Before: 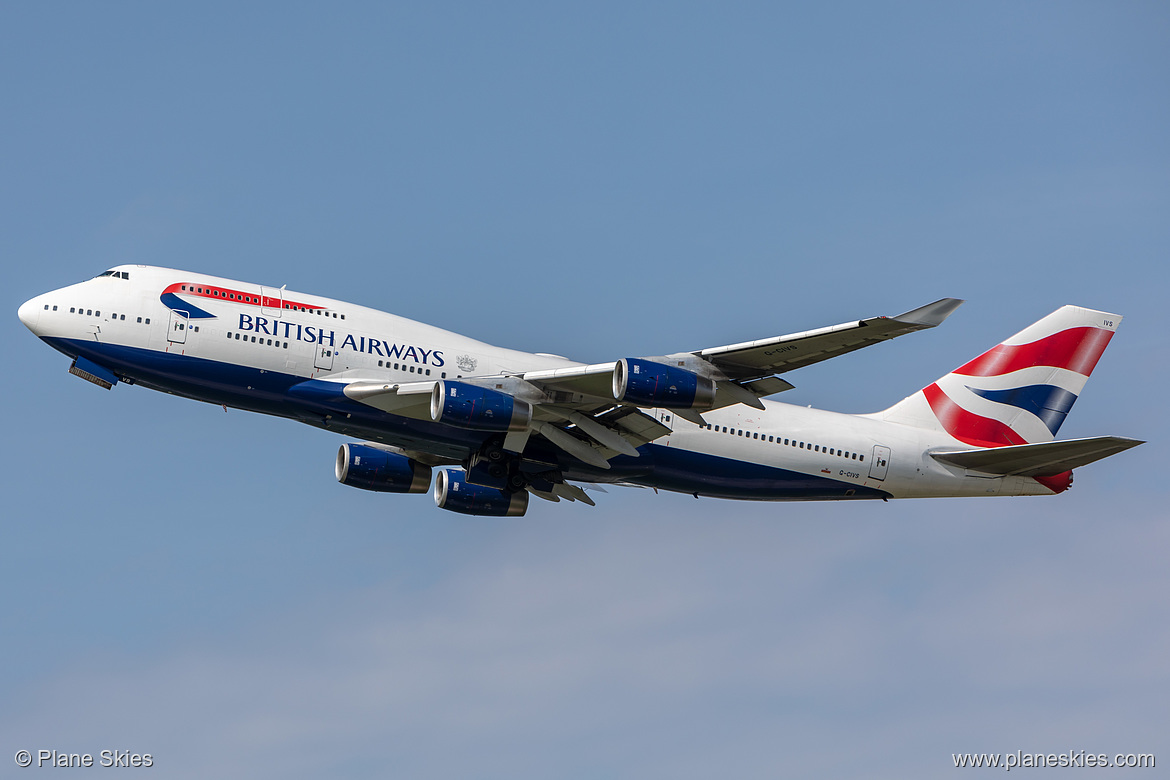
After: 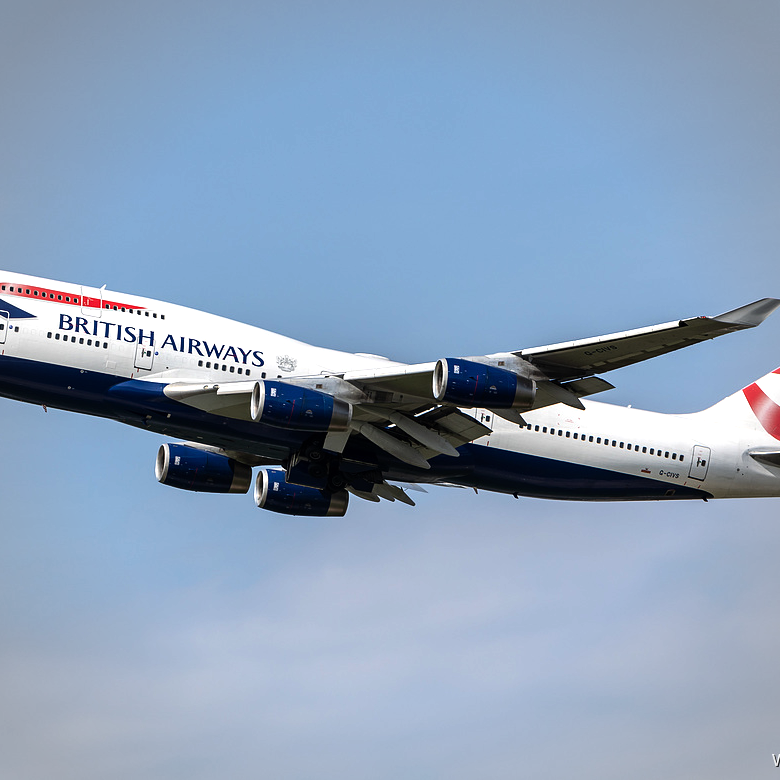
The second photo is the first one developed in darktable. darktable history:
tone equalizer: -8 EV -0.738 EV, -7 EV -0.711 EV, -6 EV -0.629 EV, -5 EV -0.371 EV, -3 EV 0.382 EV, -2 EV 0.6 EV, -1 EV 0.691 EV, +0 EV 0.751 EV, edges refinement/feathering 500, mask exposure compensation -1.57 EV, preserve details no
crop: left 15.39%, right 17.863%
vignetting: brightness -0.268
